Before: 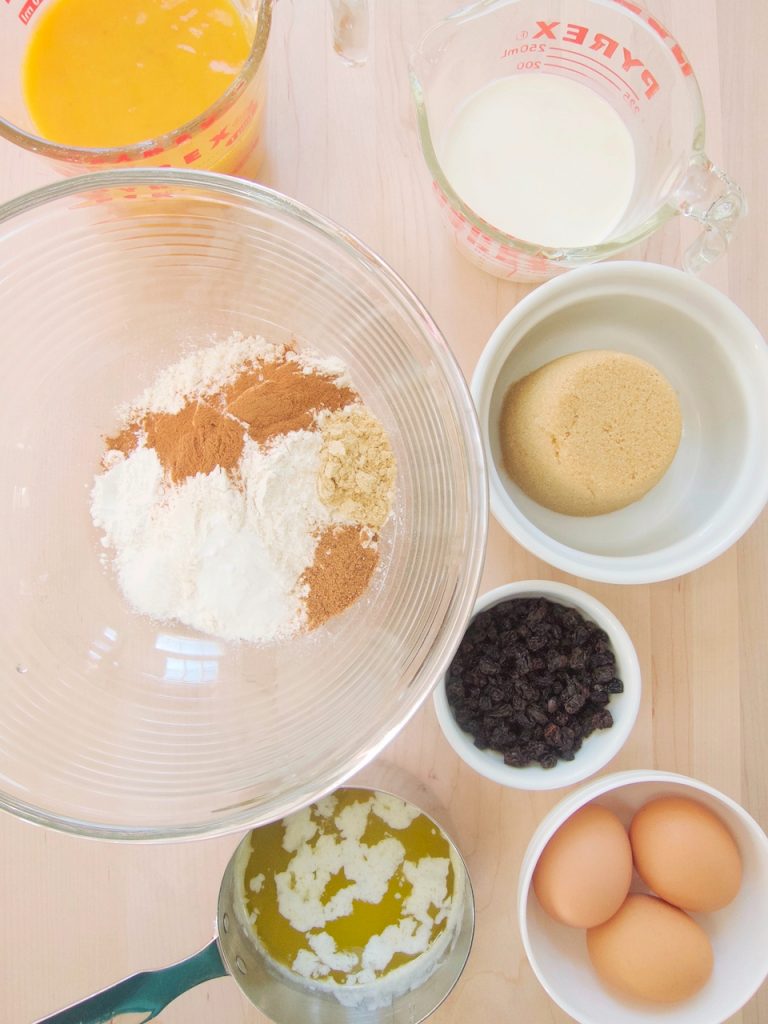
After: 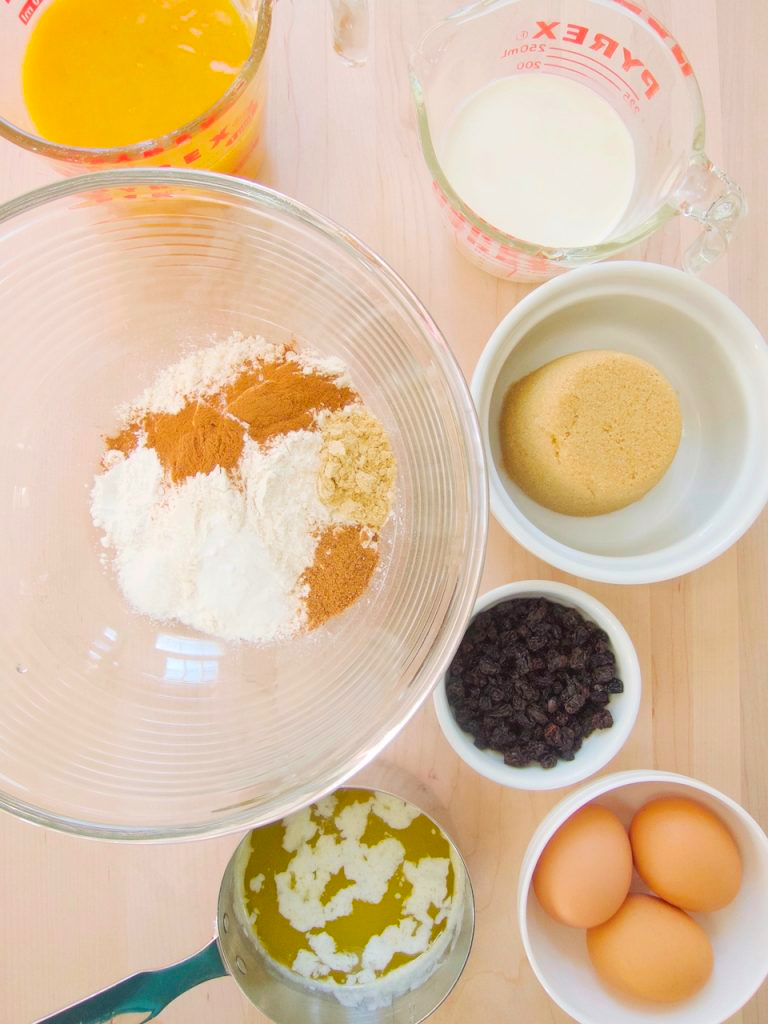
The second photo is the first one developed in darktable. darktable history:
color balance rgb: perceptual saturation grading › global saturation 30.792%
